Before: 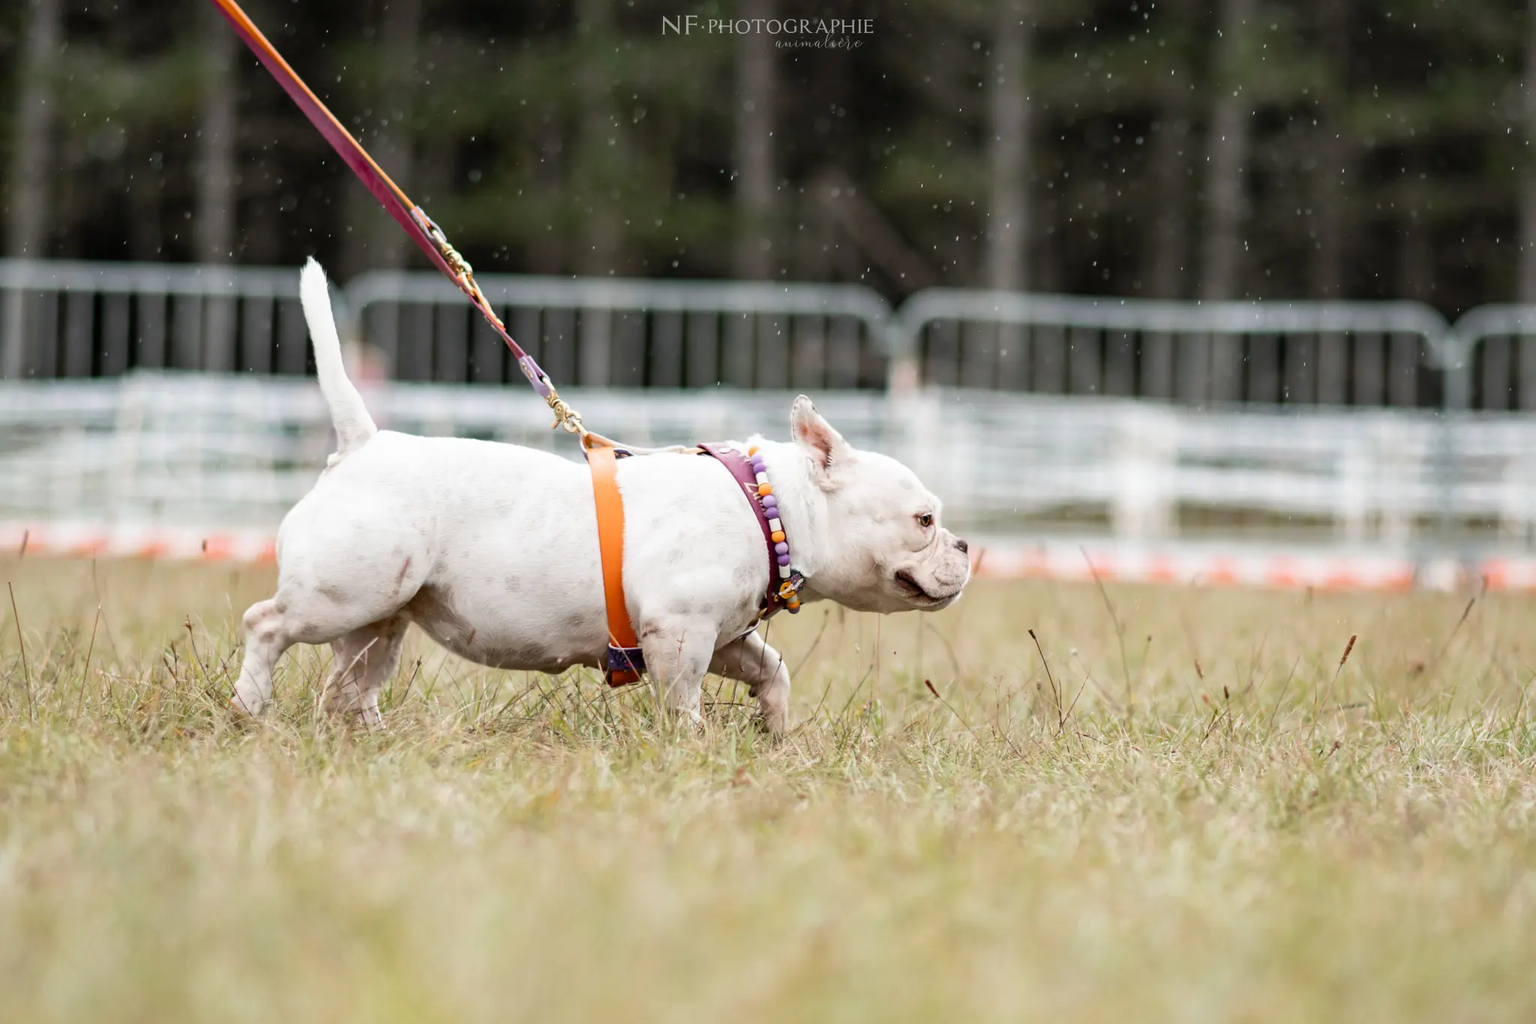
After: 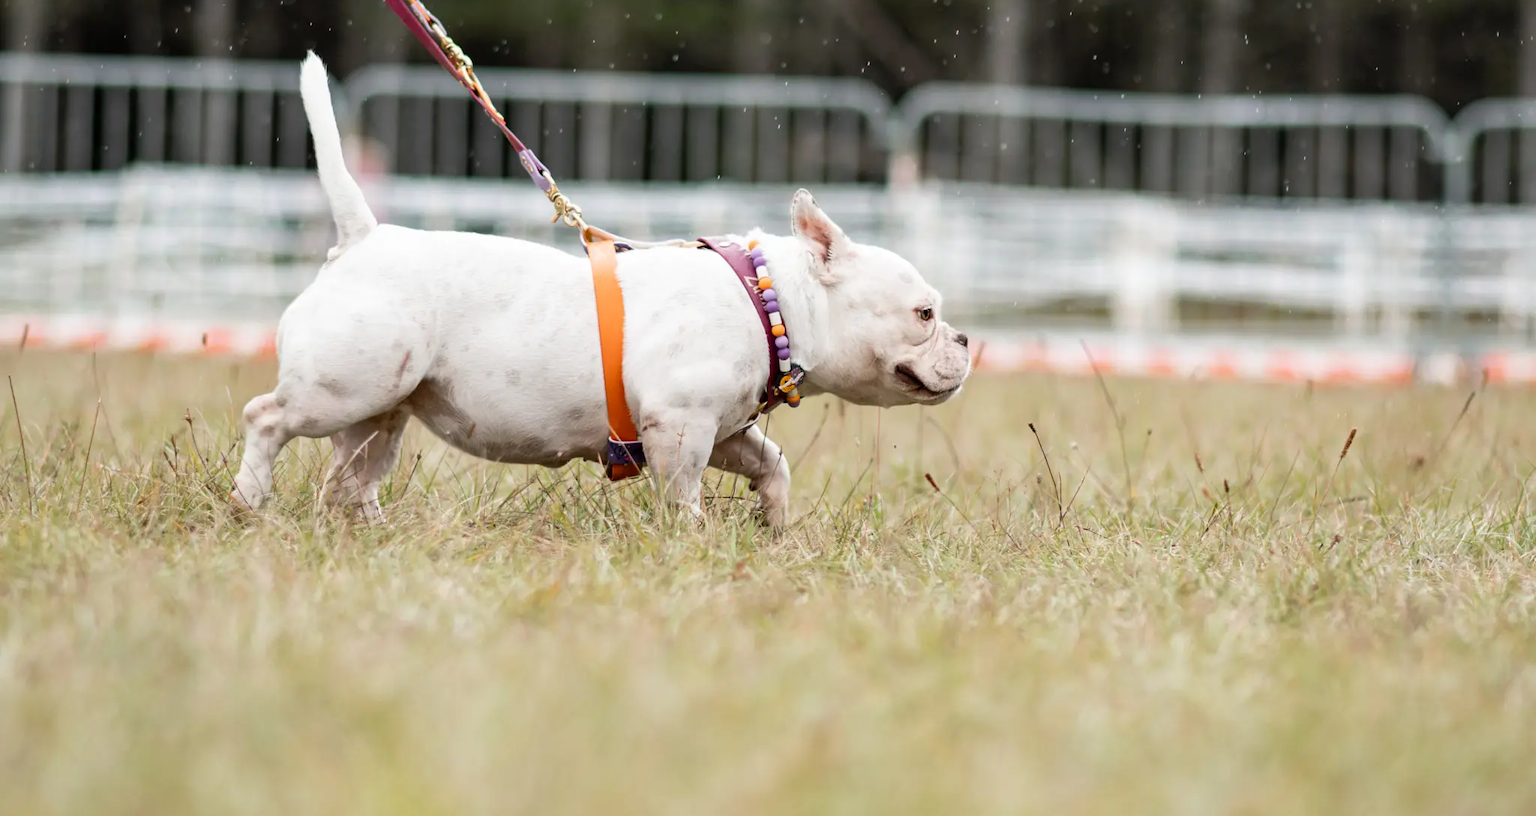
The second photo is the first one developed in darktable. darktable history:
crop and rotate: top 20.158%
